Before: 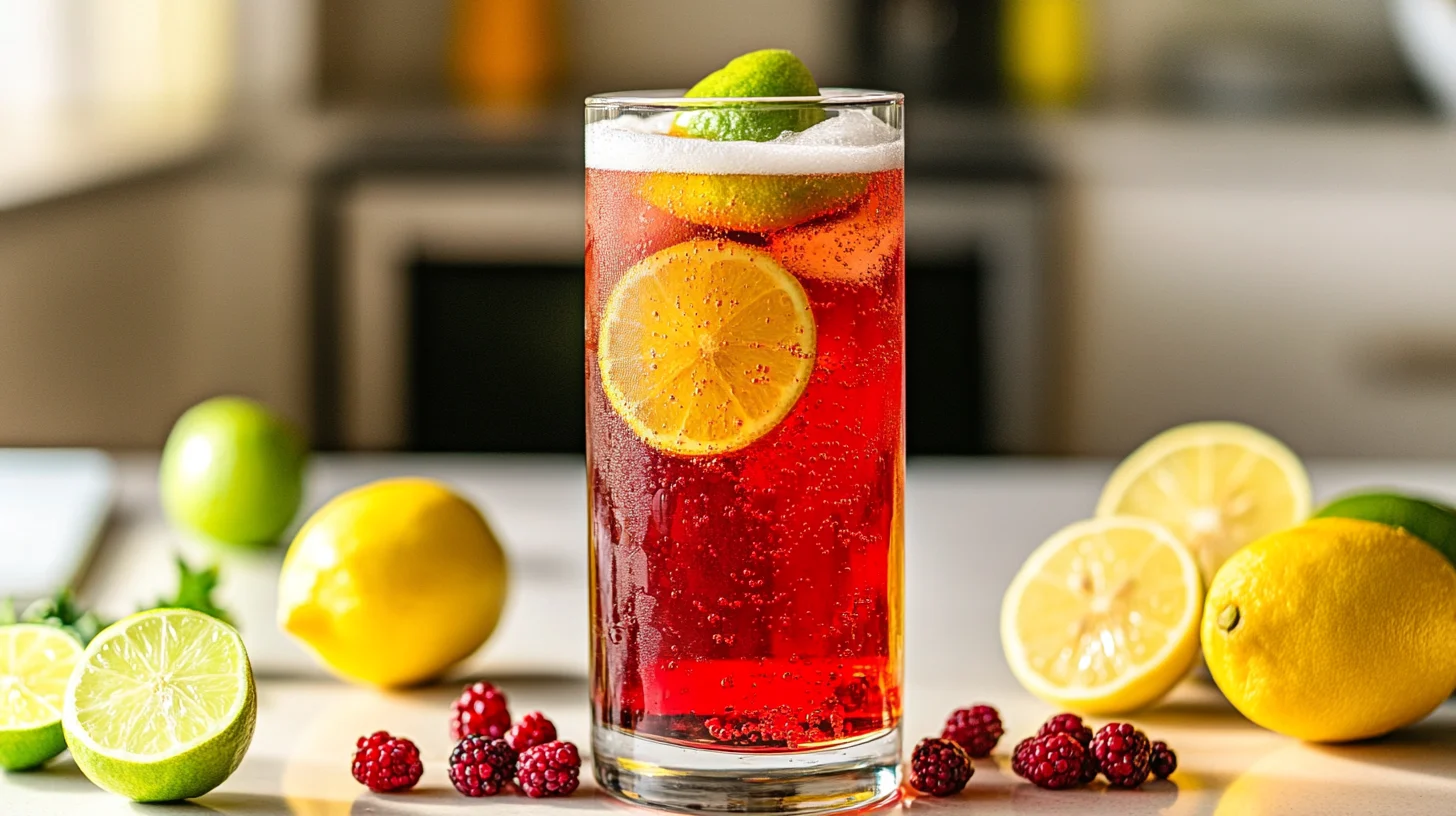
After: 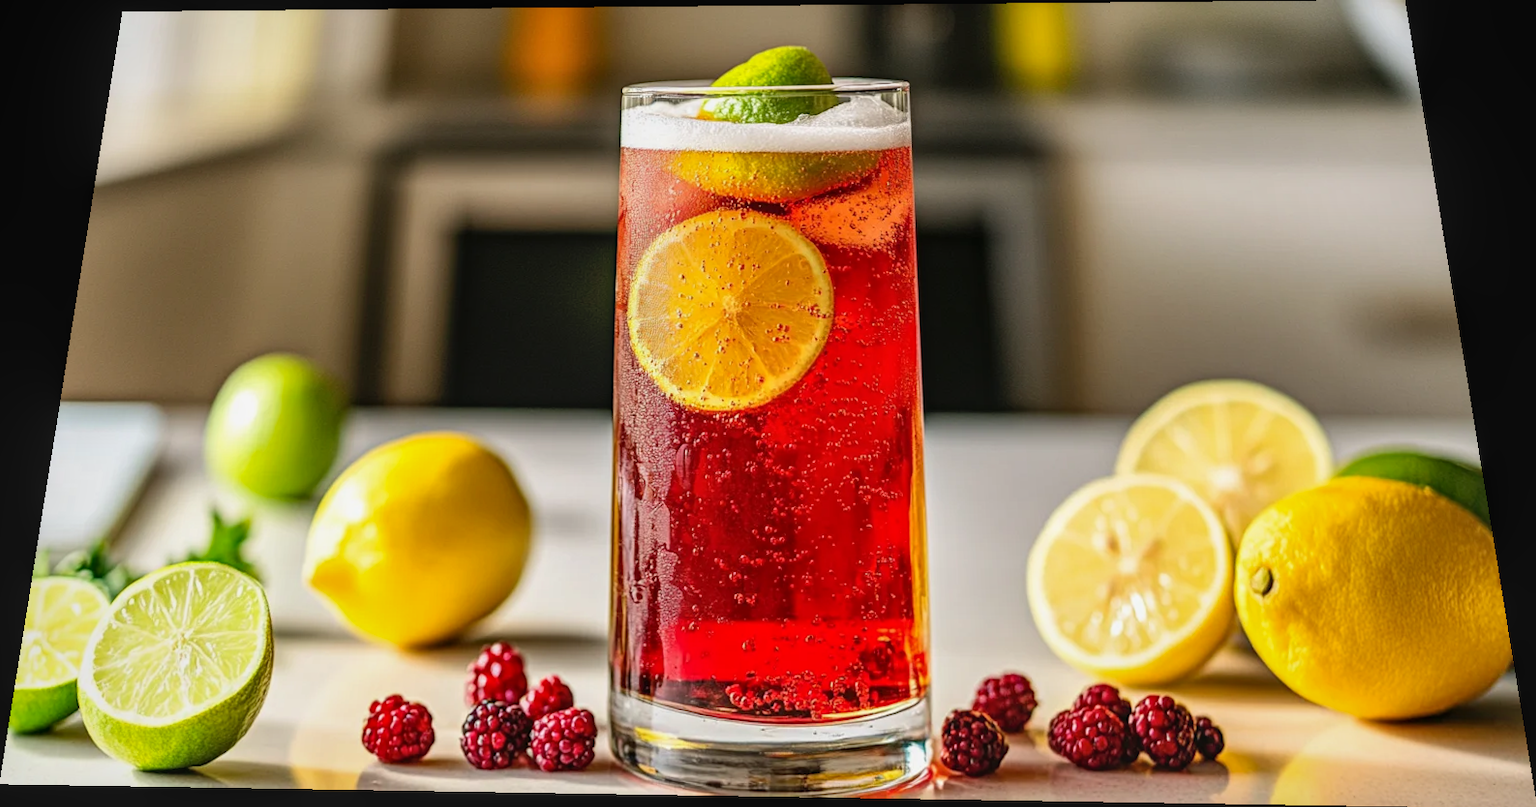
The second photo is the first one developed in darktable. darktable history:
rotate and perspective: rotation 0.128°, lens shift (vertical) -0.181, lens shift (horizontal) -0.044, shear 0.001, automatic cropping off
local contrast: detail 110%
